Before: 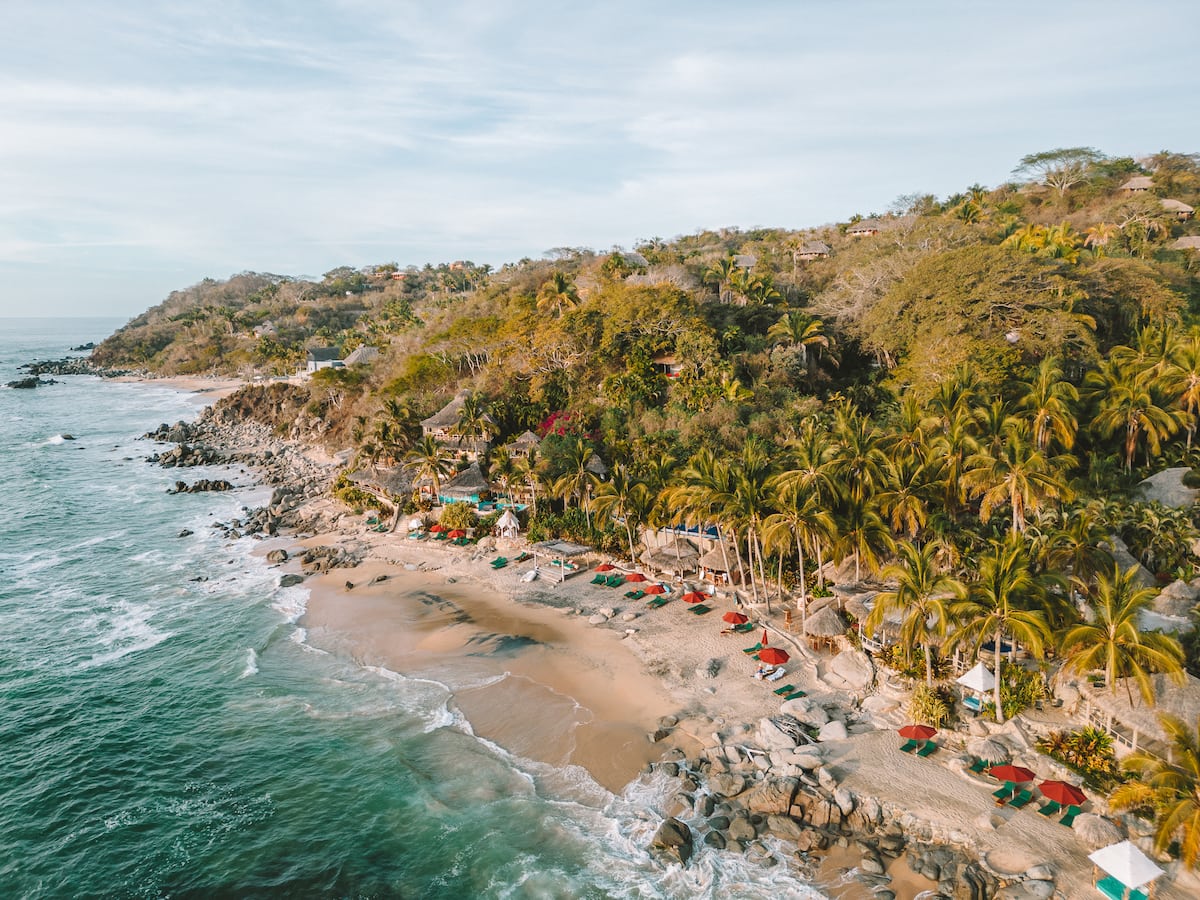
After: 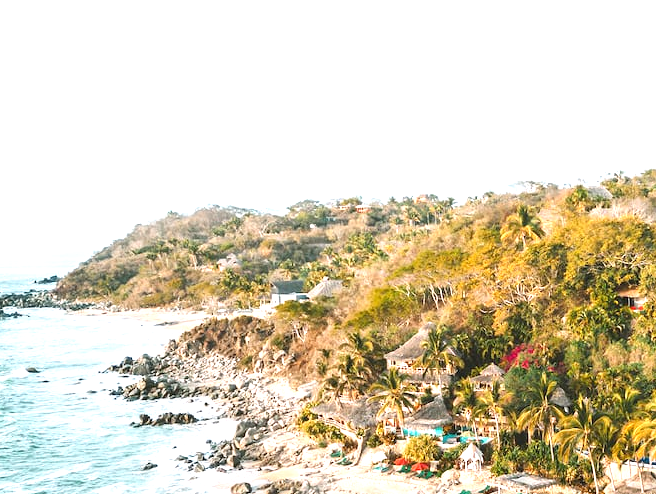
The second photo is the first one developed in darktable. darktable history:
crop and rotate: left 3.047%, top 7.509%, right 42.236%, bottom 37.598%
exposure: black level correction 0.001, exposure 1.129 EV, compensate exposure bias true, compensate highlight preservation false
